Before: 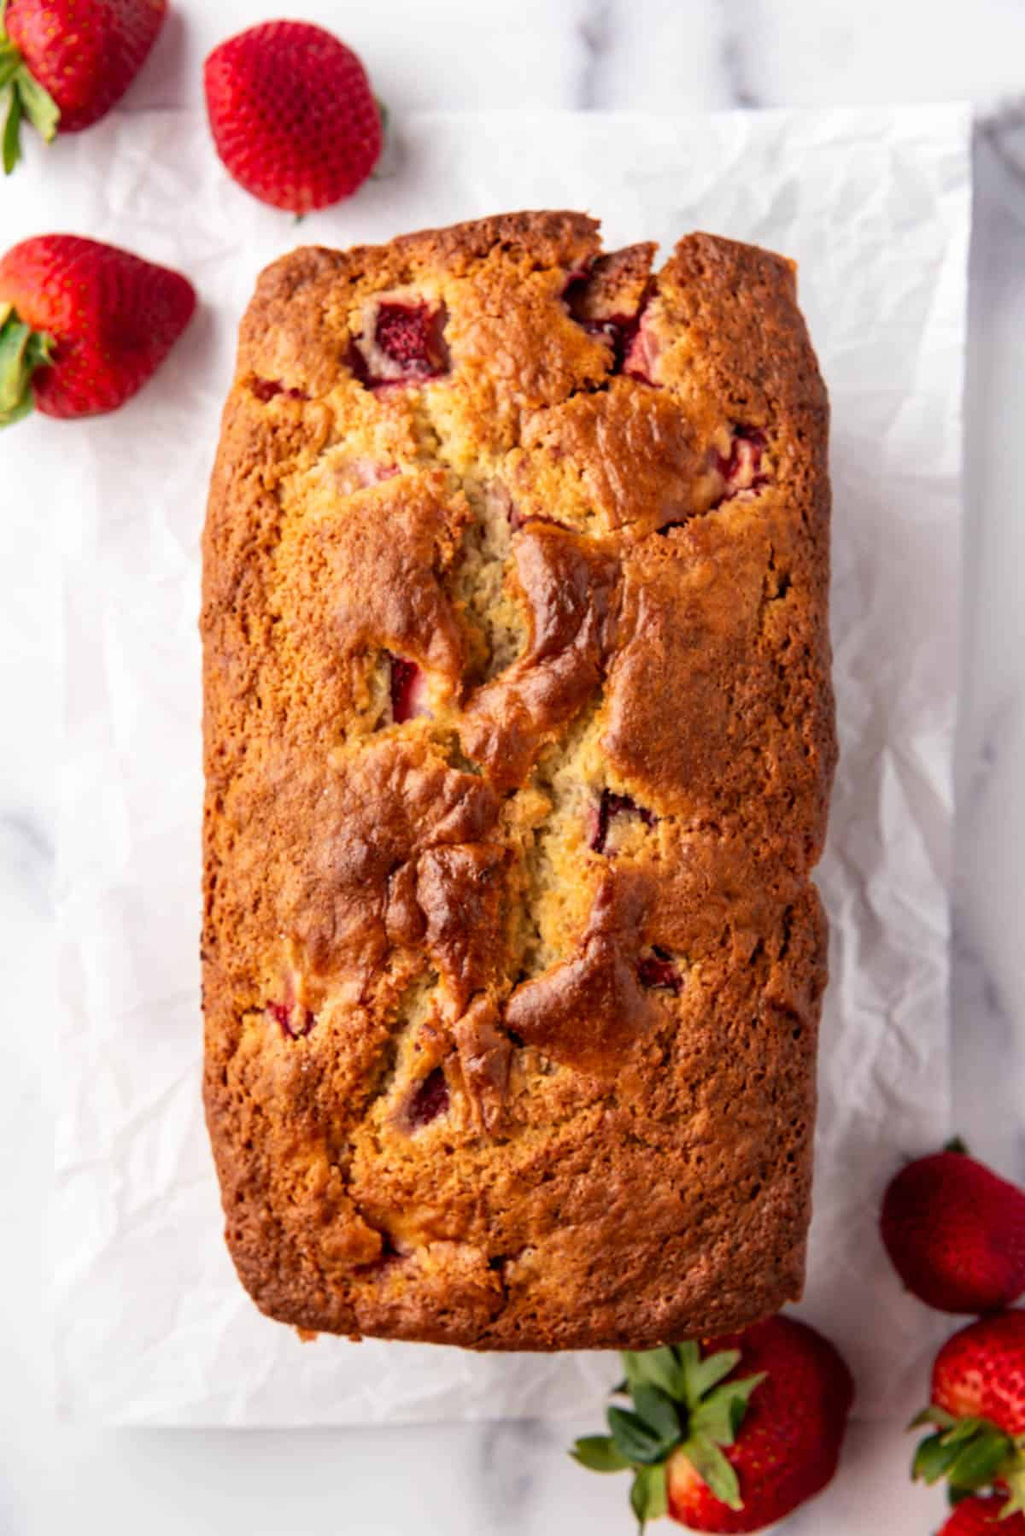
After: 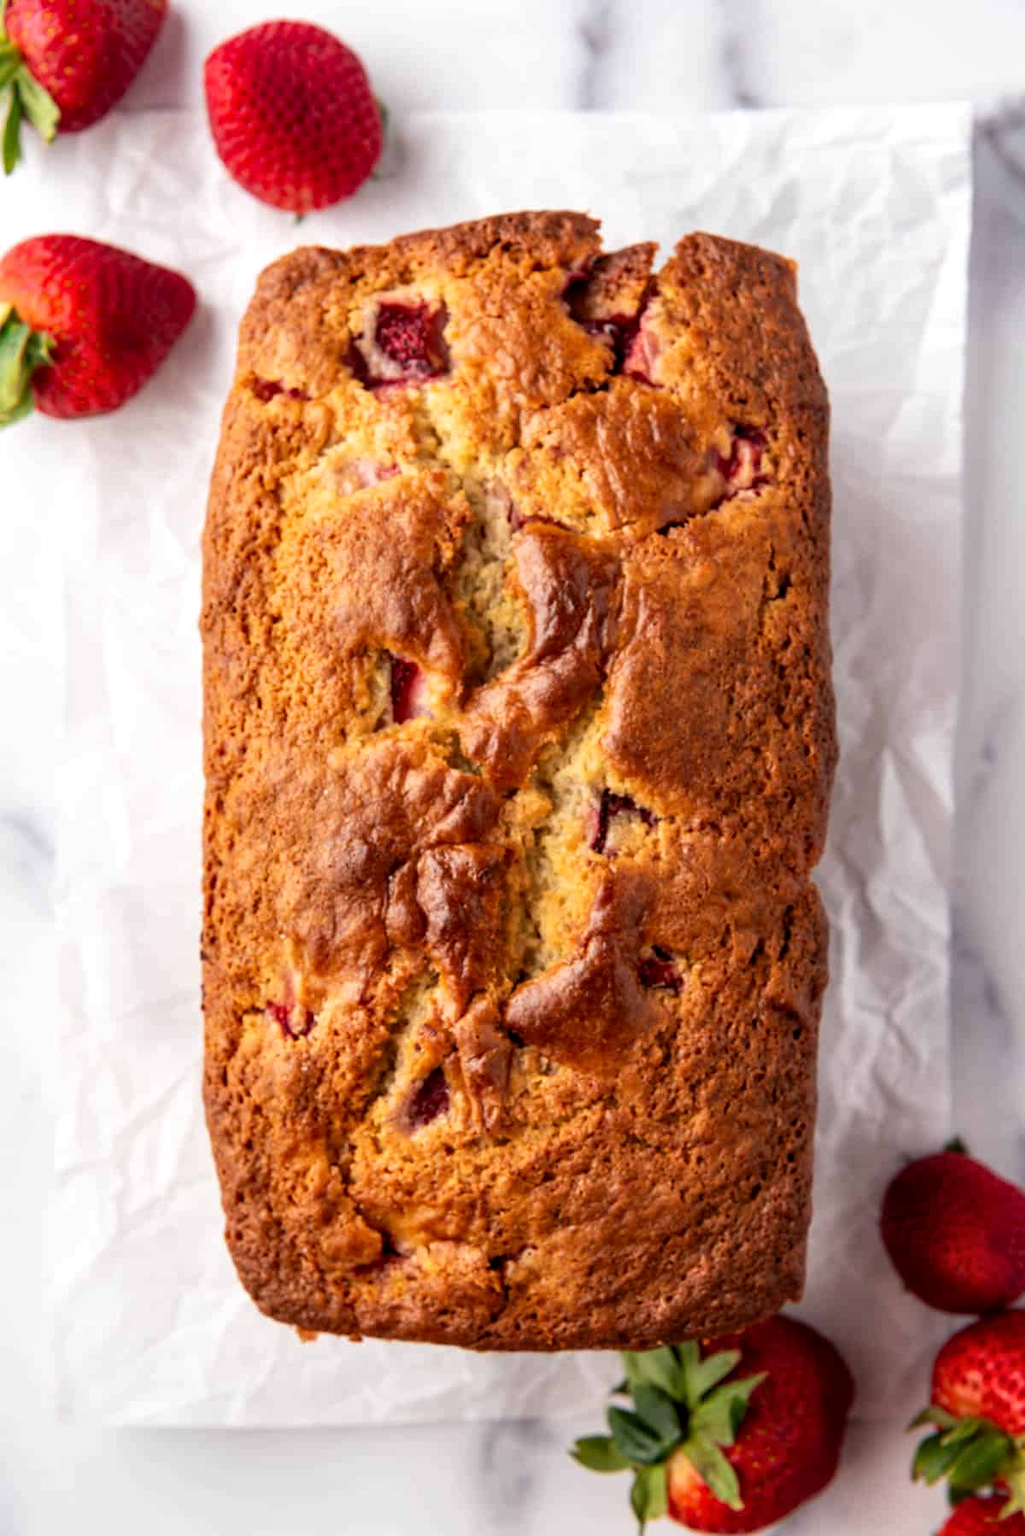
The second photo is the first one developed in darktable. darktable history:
local contrast: highlights 105%, shadows 99%, detail 119%, midtone range 0.2
